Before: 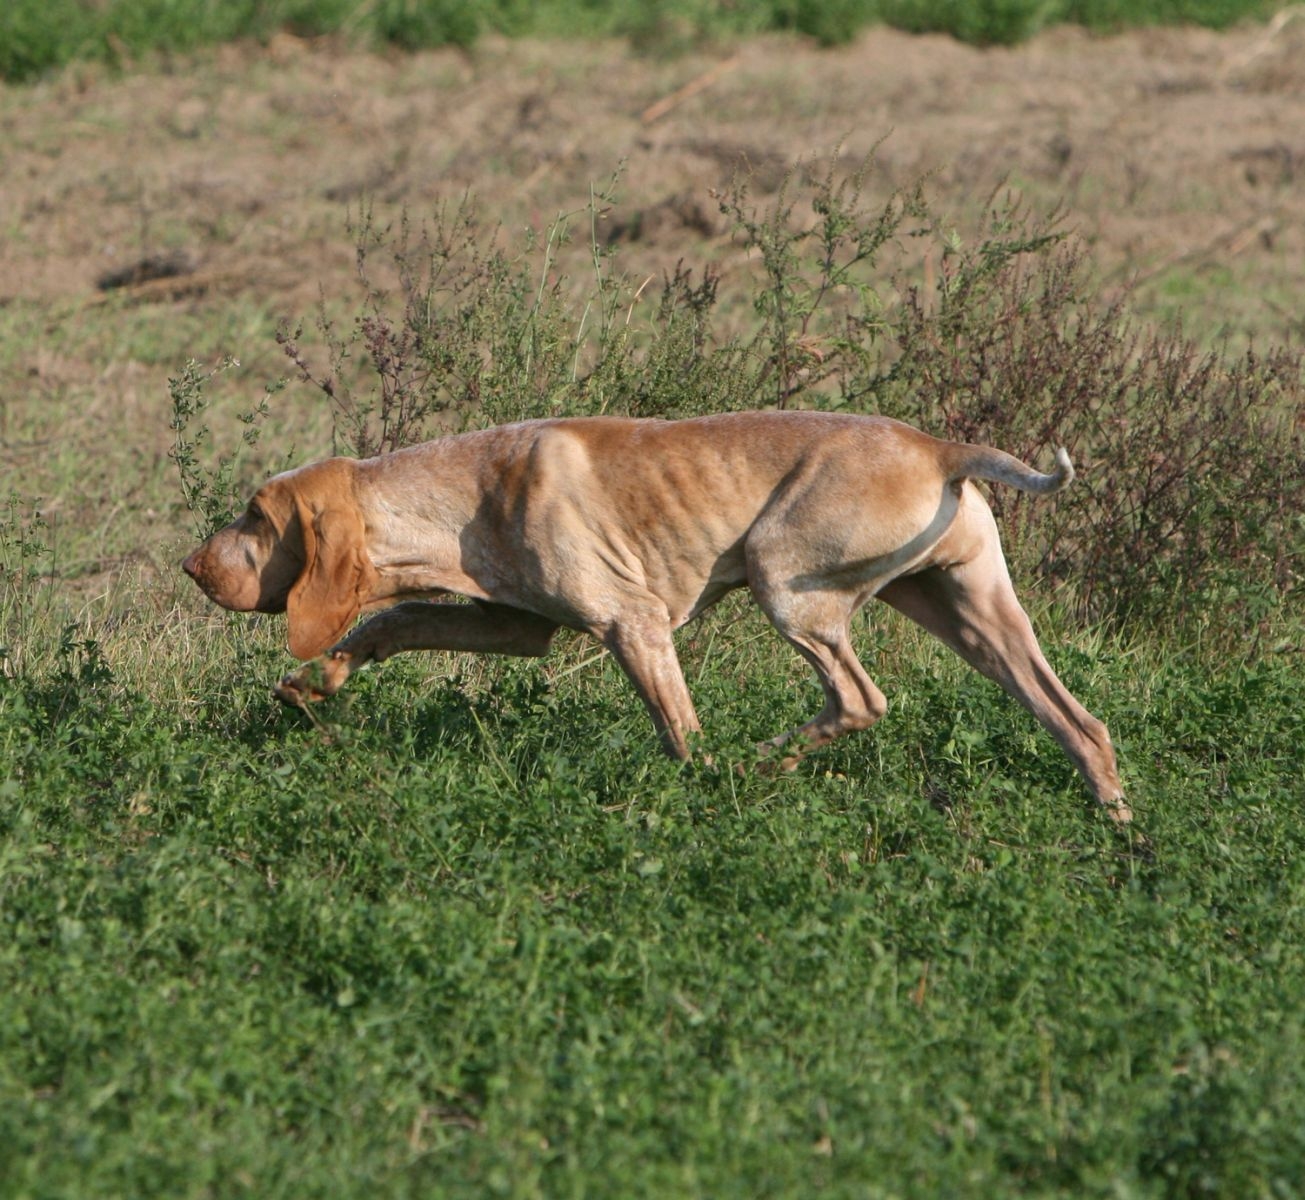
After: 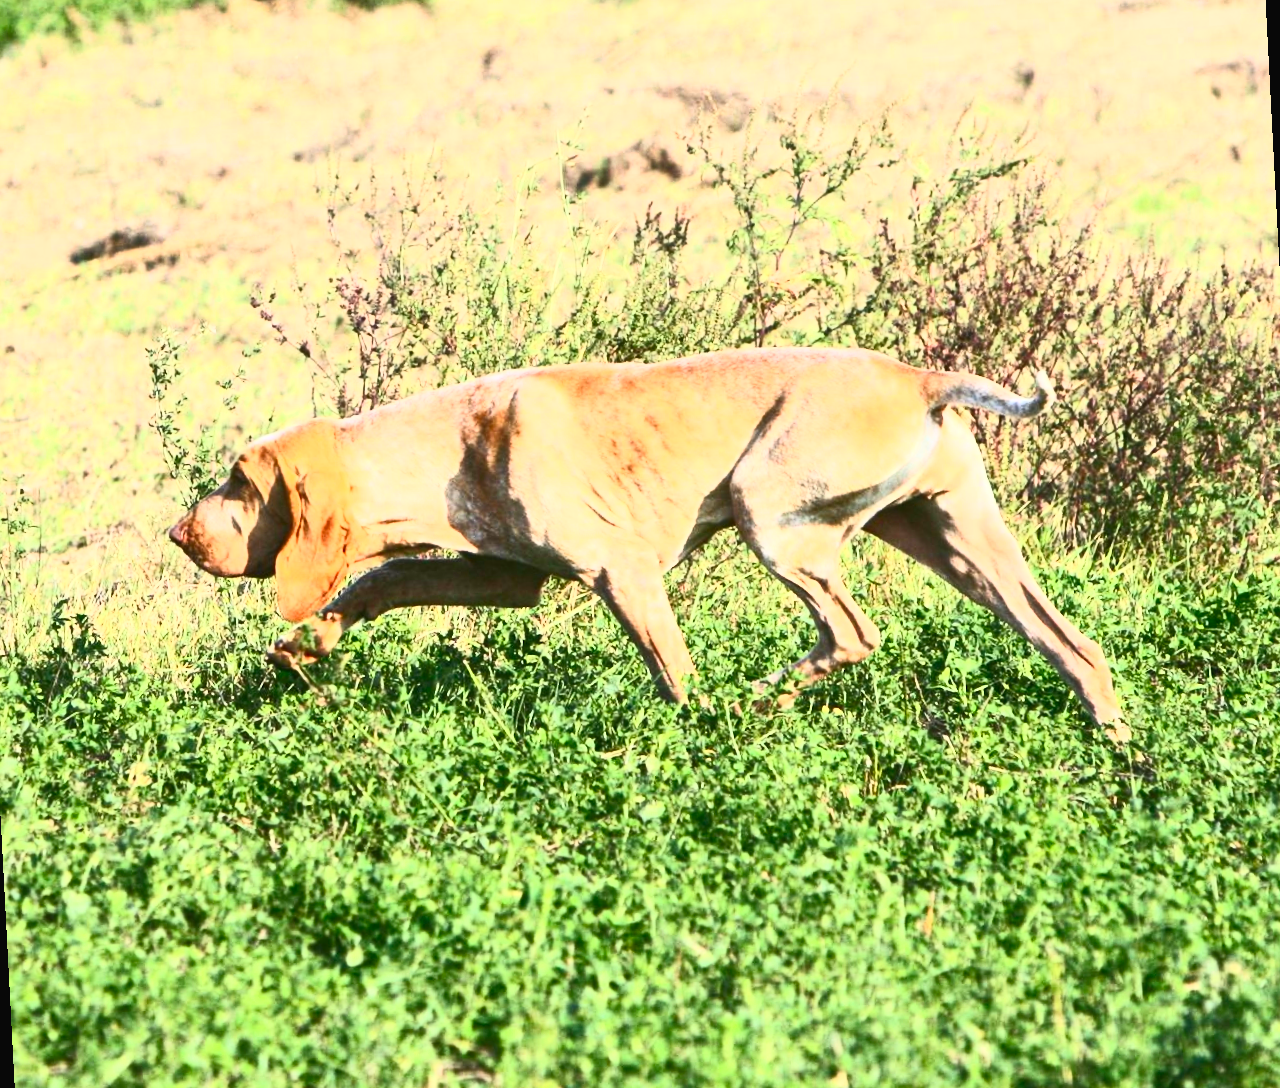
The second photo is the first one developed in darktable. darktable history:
contrast brightness saturation: contrast 0.83, brightness 0.59, saturation 0.59
exposure: black level correction 0, exposure 0.7 EV, compensate exposure bias true, compensate highlight preservation false
rotate and perspective: rotation -3°, crop left 0.031, crop right 0.968, crop top 0.07, crop bottom 0.93
